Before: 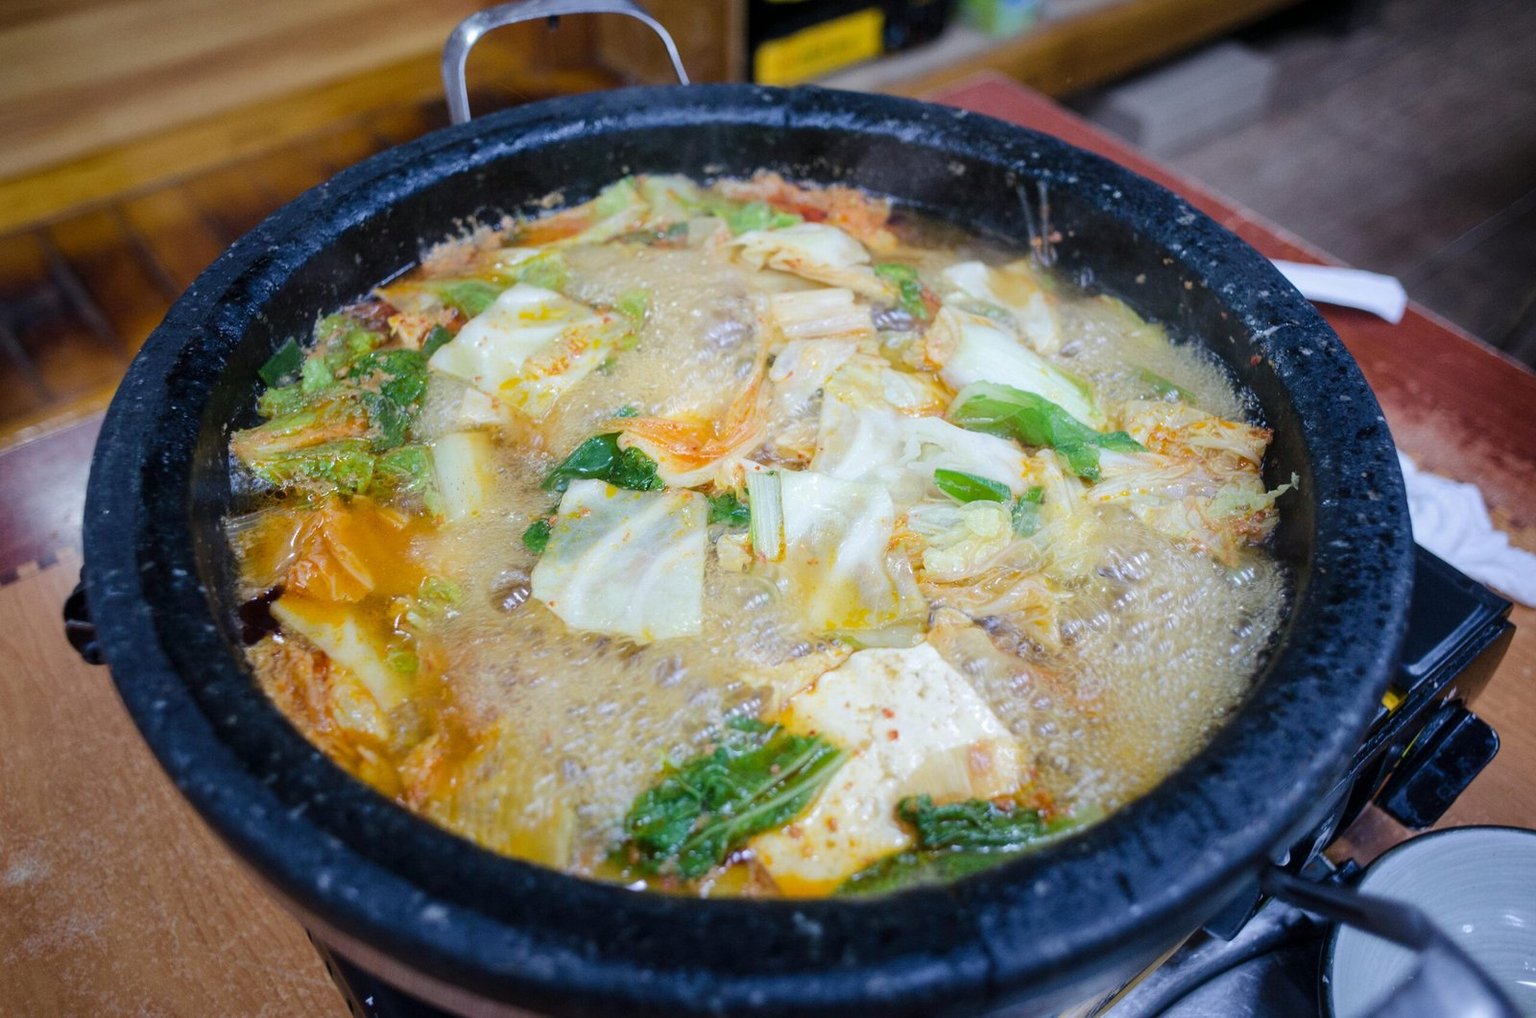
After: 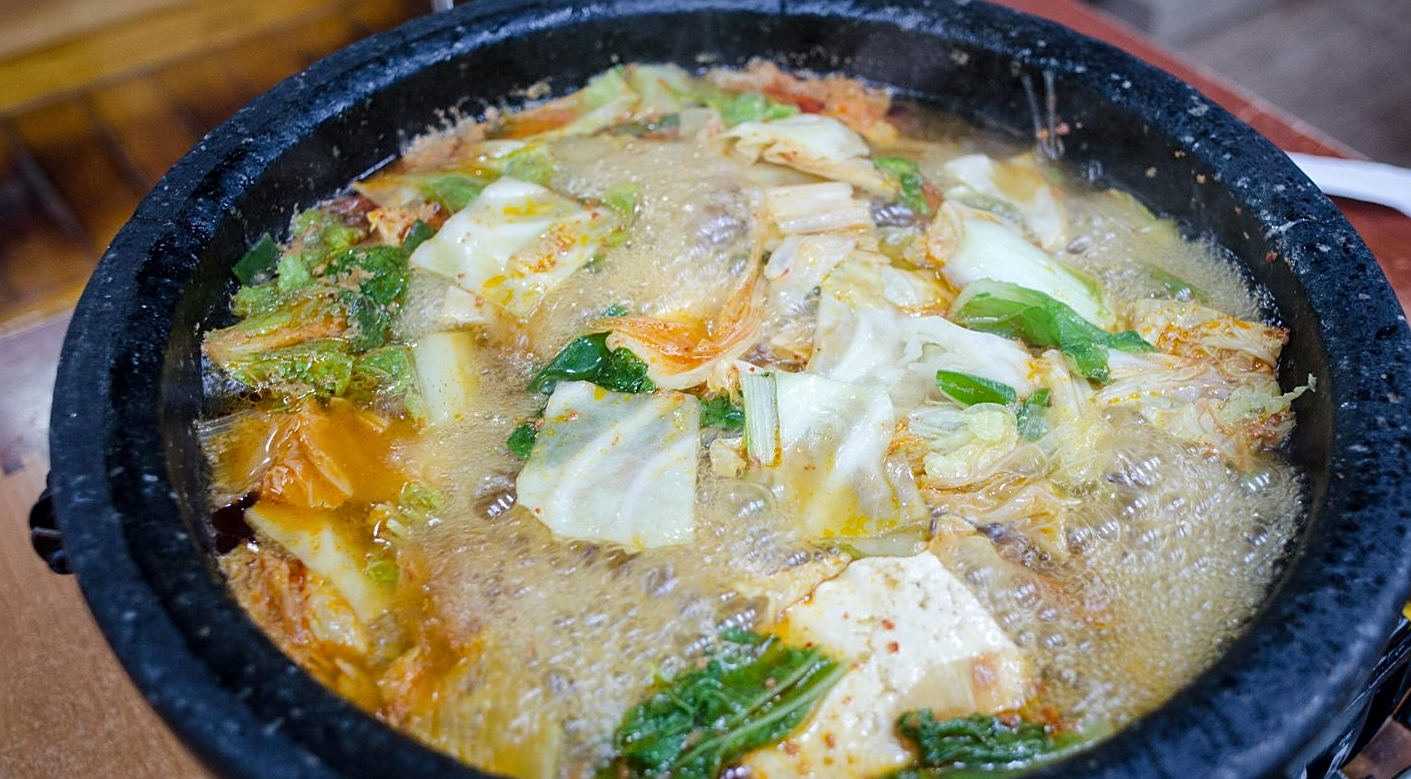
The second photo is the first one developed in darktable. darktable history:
crop and rotate: left 2.341%, top 11.178%, right 9.462%, bottom 15.314%
local contrast: mode bilateral grid, contrast 20, coarseness 50, detail 120%, midtone range 0.2
sharpen: on, module defaults
